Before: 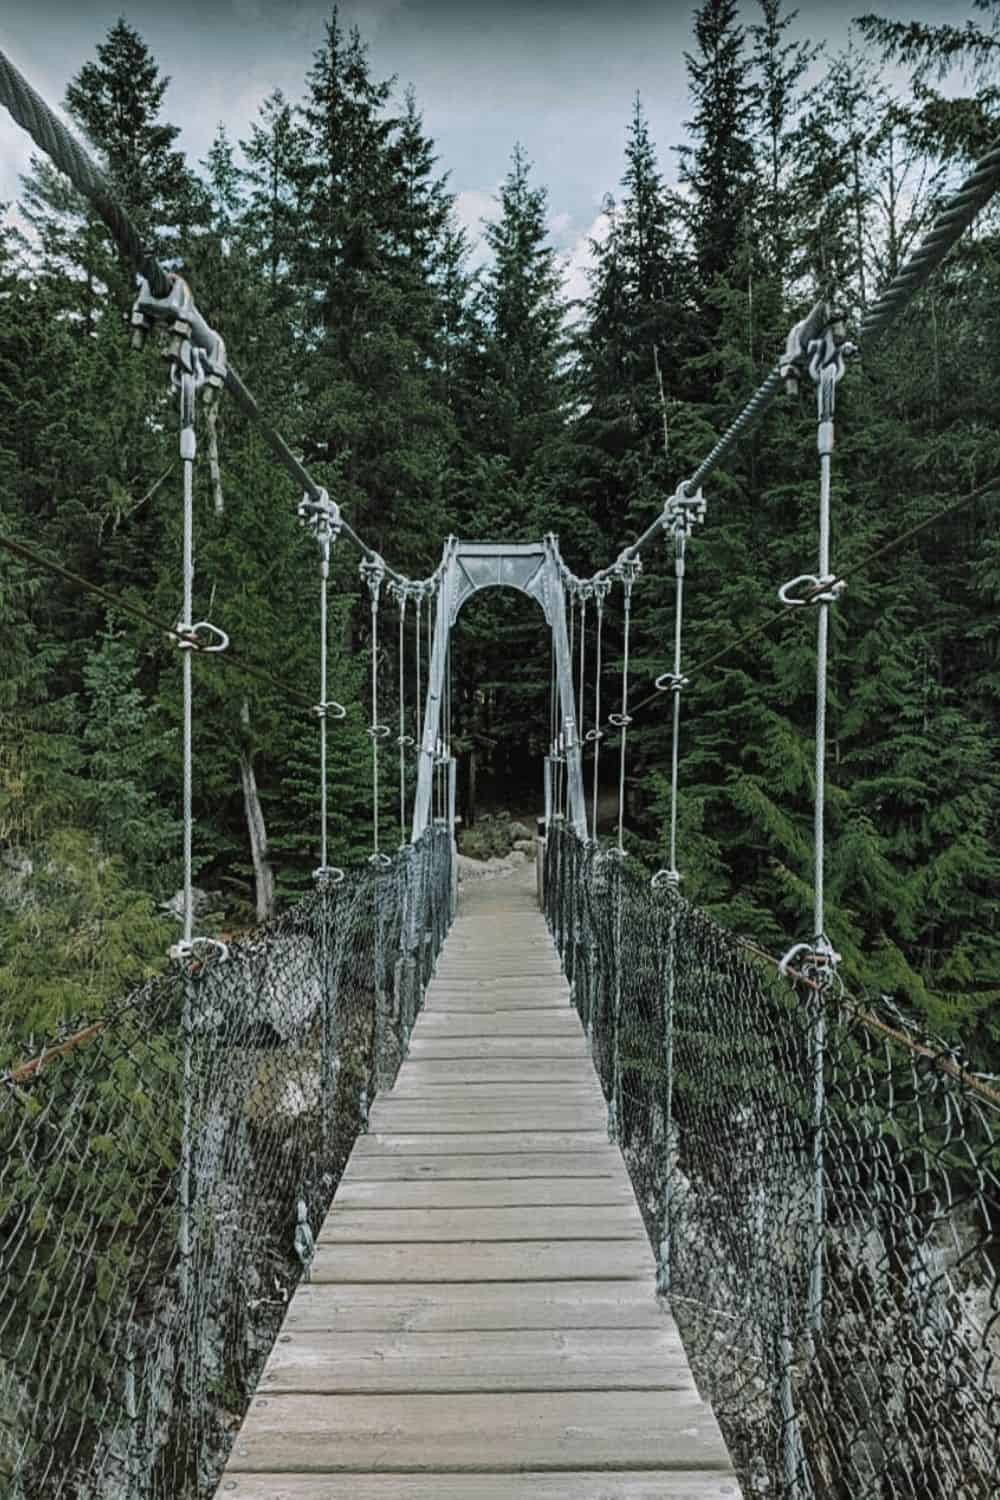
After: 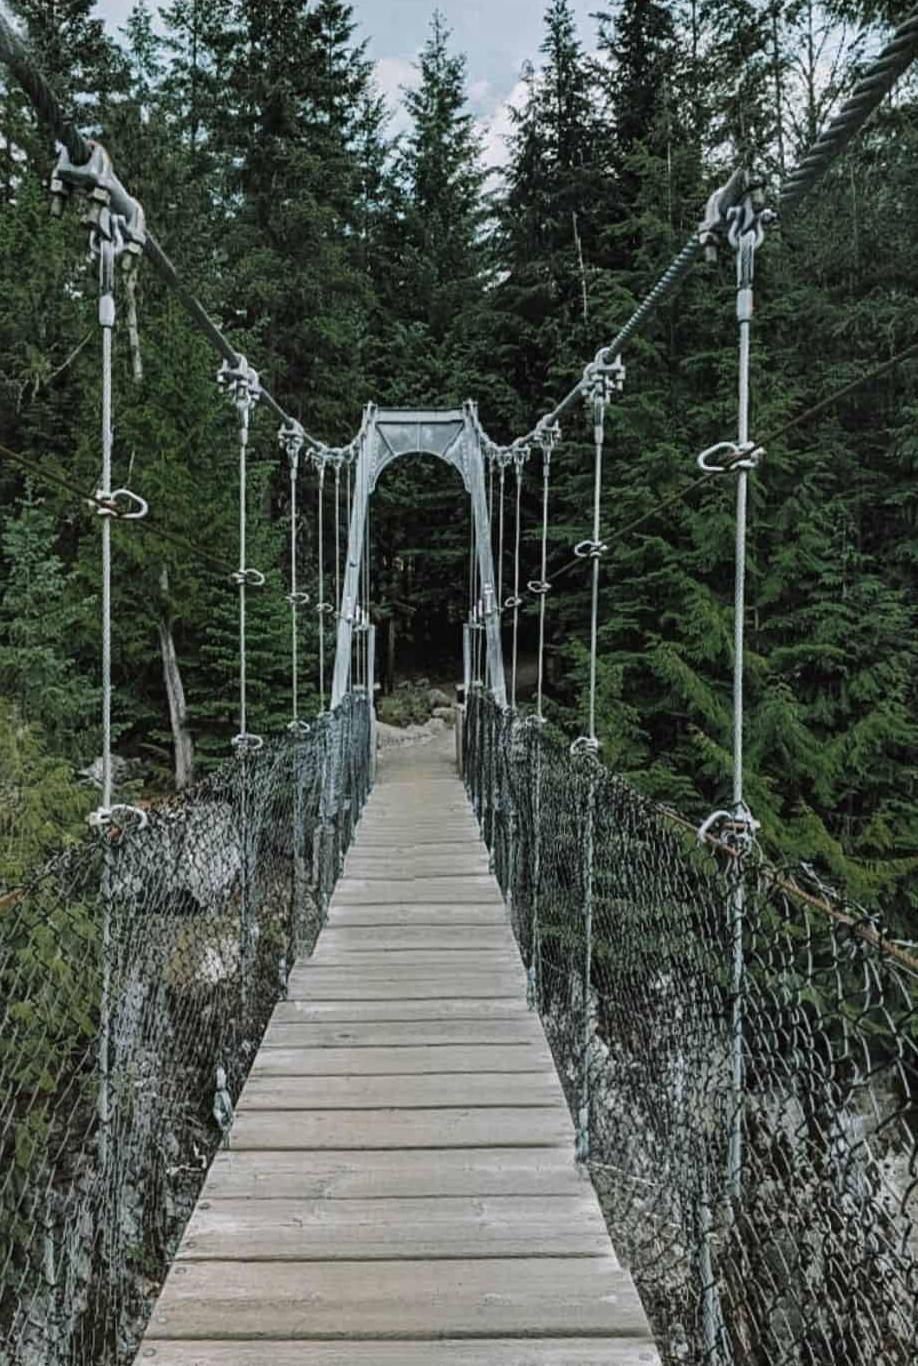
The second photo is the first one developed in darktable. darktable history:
crop and rotate: left 8.152%, top 8.892%
